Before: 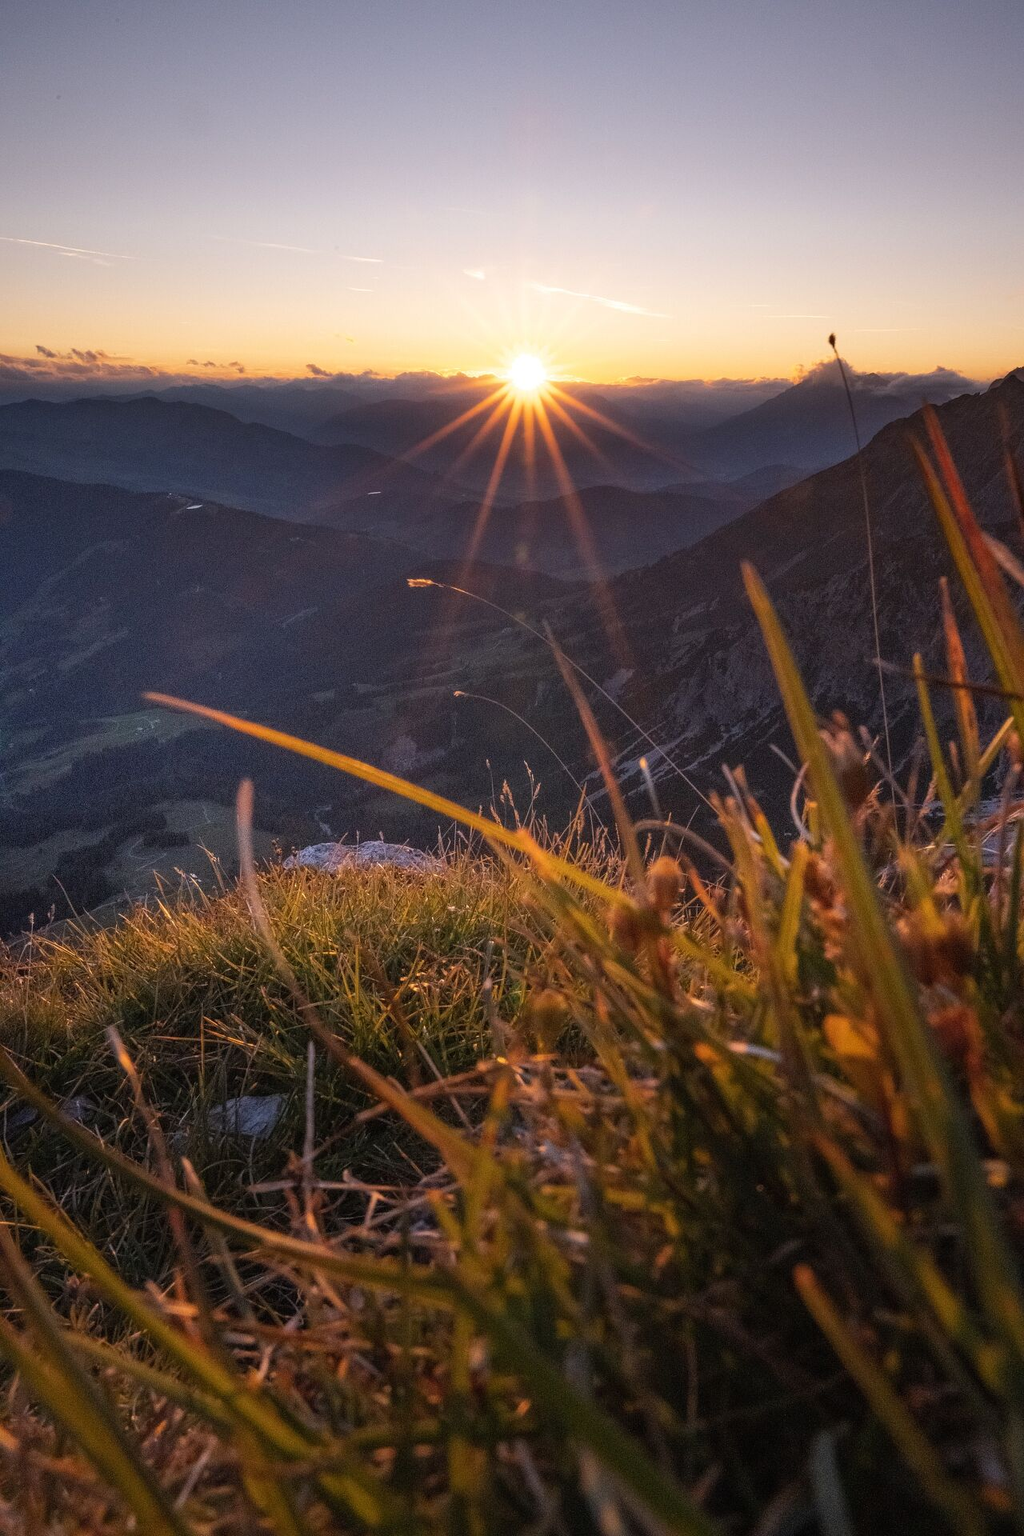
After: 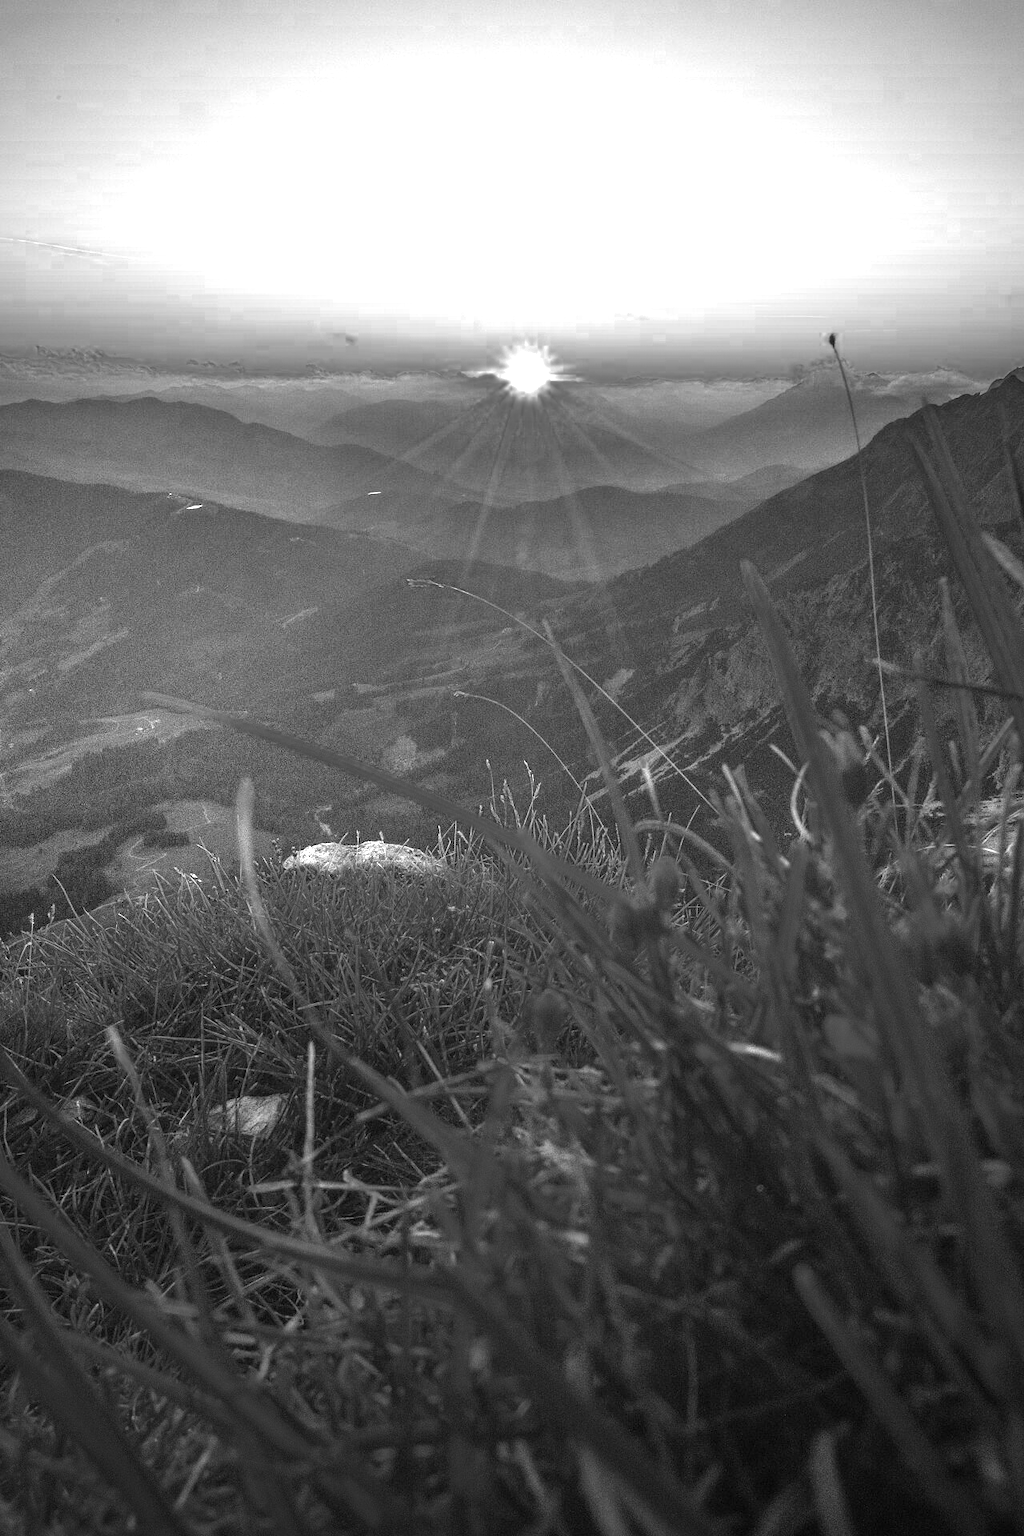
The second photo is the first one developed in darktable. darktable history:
exposure: black level correction 0, exposure 1.475 EV, compensate highlight preservation false
color zones: curves: ch0 [(0.287, 0.048) (0.493, 0.484) (0.737, 0.816)]; ch1 [(0, 0) (0.143, 0) (0.286, 0) (0.429, 0) (0.571, 0) (0.714, 0) (0.857, 0)]
vignetting: fall-off start 67.24%, brightness -0.575, width/height ratio 1.013
